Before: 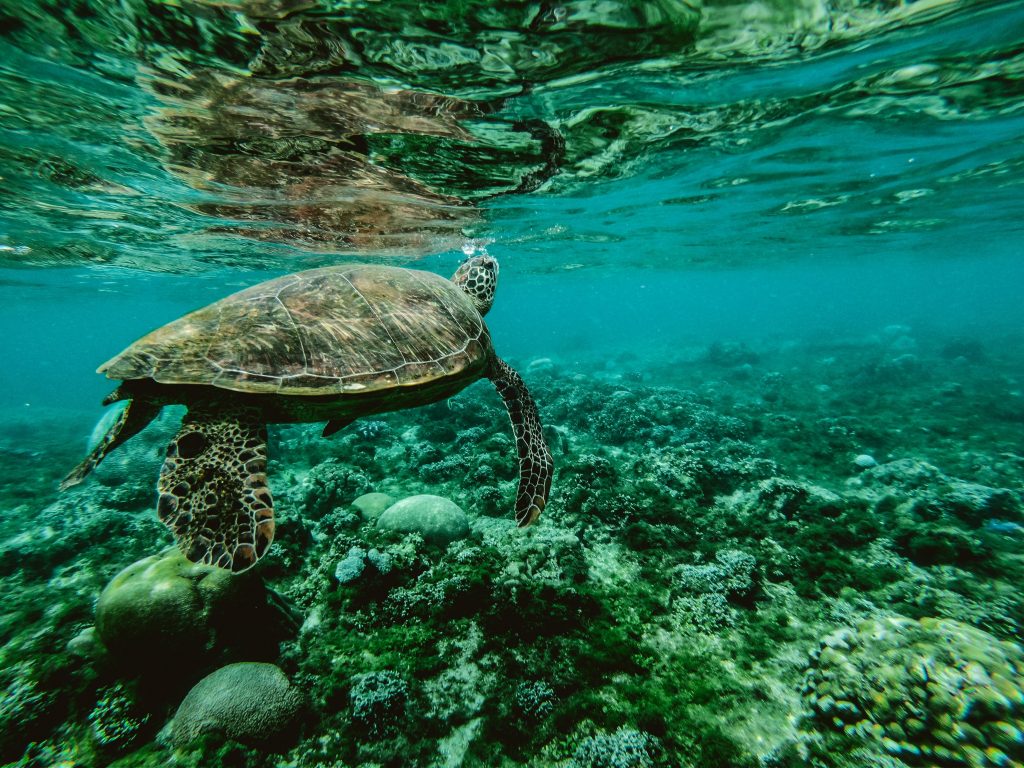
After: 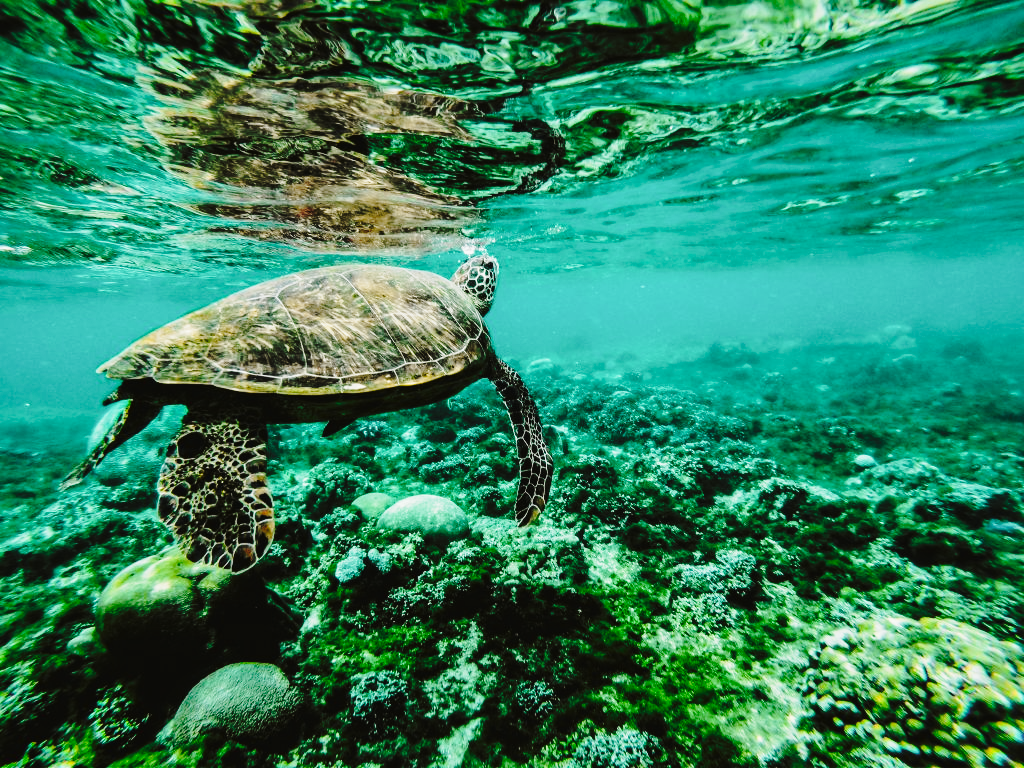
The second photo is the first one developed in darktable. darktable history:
tone curve: curves: ch0 [(0, 0.012) (0.036, 0.035) (0.274, 0.288) (0.504, 0.536) (0.844, 0.84) (1, 0.983)]; ch1 [(0, 0) (0.389, 0.403) (0.462, 0.486) (0.499, 0.498) (0.511, 0.502) (0.536, 0.547) (0.567, 0.588) (0.626, 0.645) (0.749, 0.781) (1, 1)]; ch2 [(0, 0) (0.457, 0.486) (0.5, 0.5) (0.56, 0.551) (0.615, 0.607) (0.704, 0.732) (1, 1)], color space Lab, independent channels, preserve colors none
base curve: curves: ch0 [(0, 0) (0.04, 0.03) (0.133, 0.232) (0.448, 0.748) (0.843, 0.968) (1, 1)], preserve colors none
